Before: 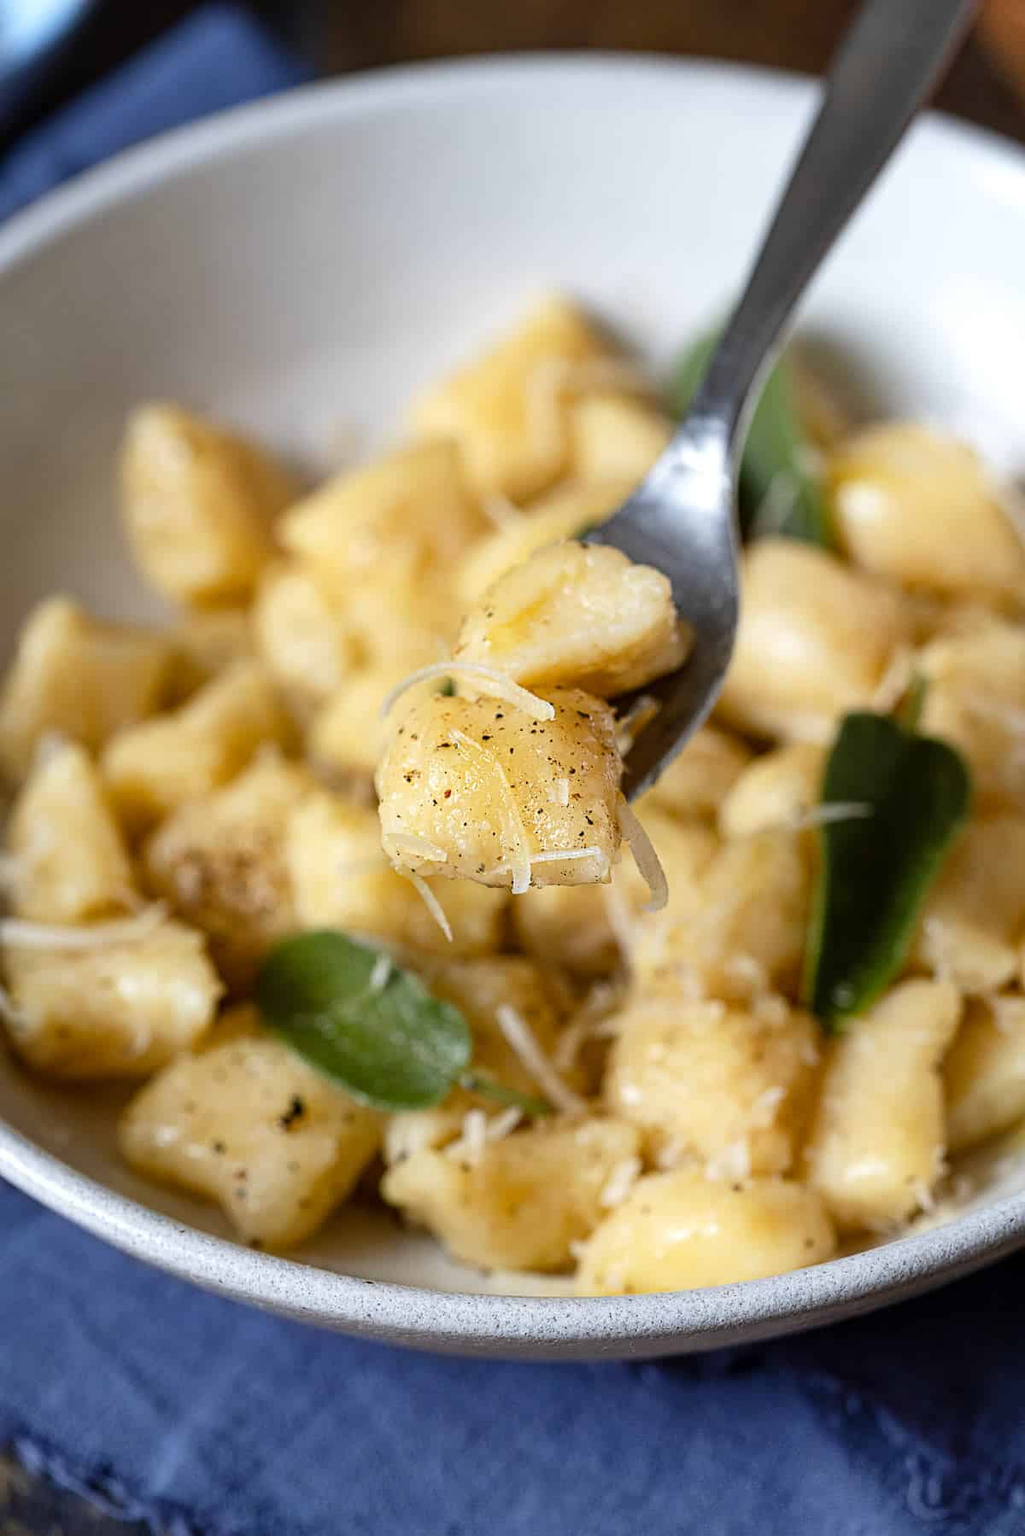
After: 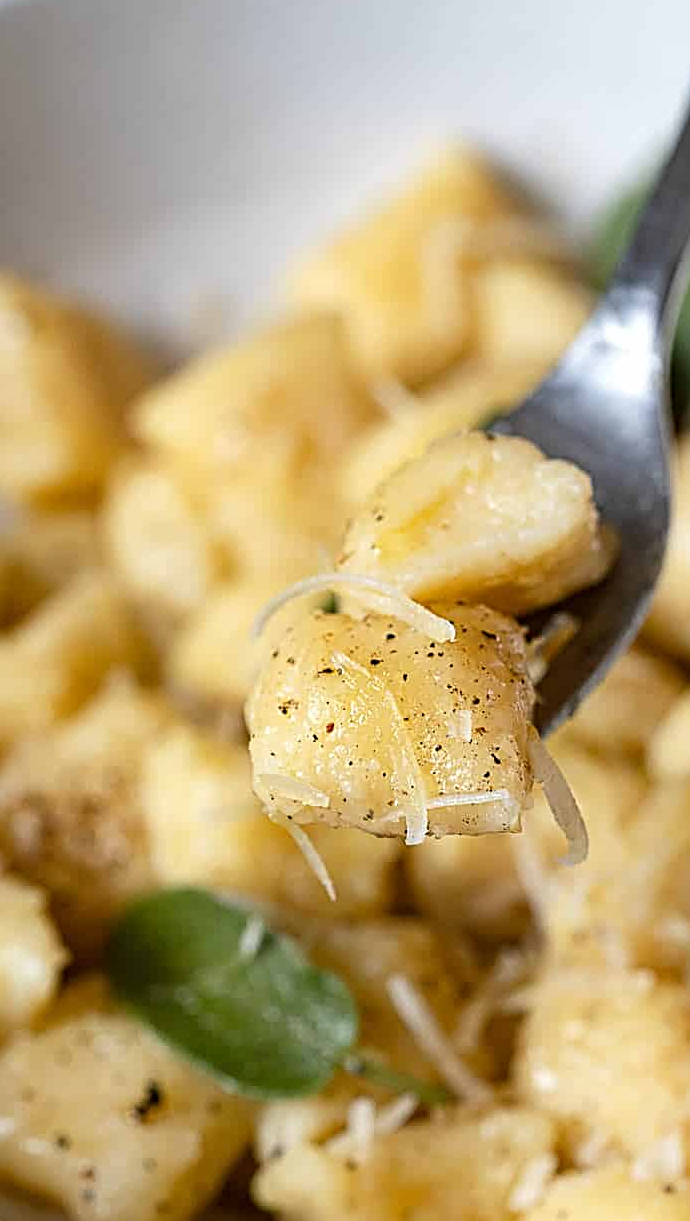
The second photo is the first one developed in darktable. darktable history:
crop: left 16.219%, top 11.267%, right 26.206%, bottom 20.822%
sharpen: radius 2.733
base curve: curves: ch0 [(0, 0) (0.989, 0.992)]
